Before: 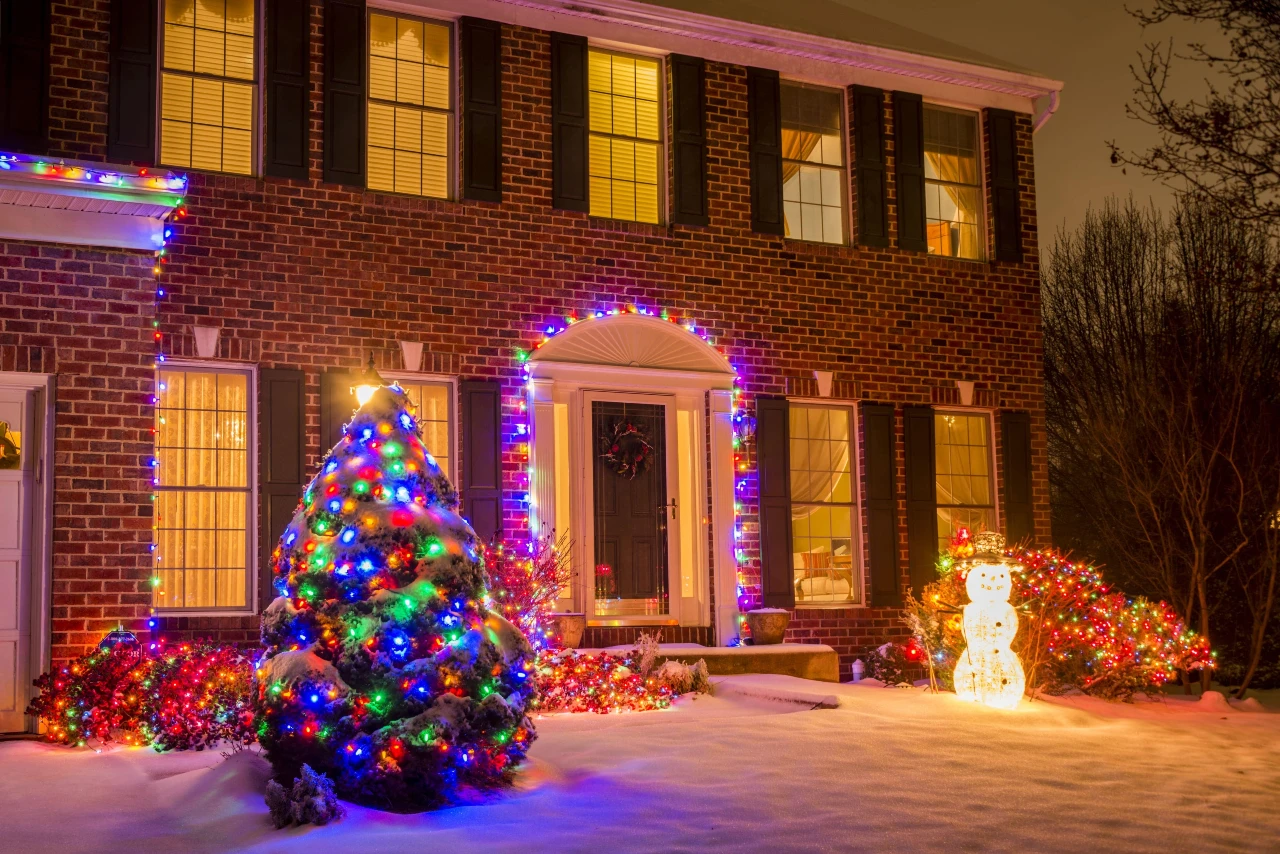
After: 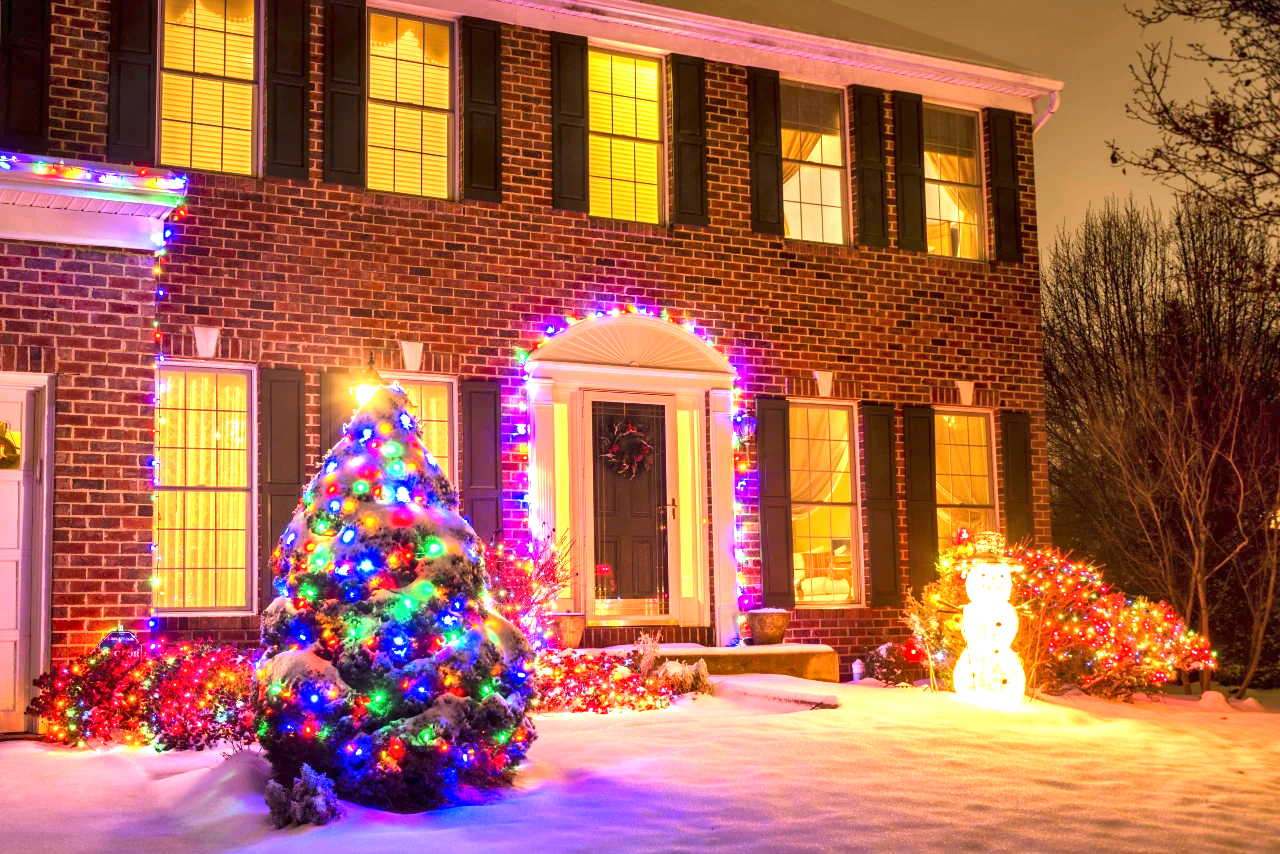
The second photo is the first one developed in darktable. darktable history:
shadows and highlights: shadows 51.92, highlights -28.44, soften with gaussian
local contrast: mode bilateral grid, contrast 21, coarseness 51, detail 120%, midtone range 0.2
base curve: preserve colors none
exposure: black level correction 0, exposure 1.295 EV, compensate highlight preservation false
